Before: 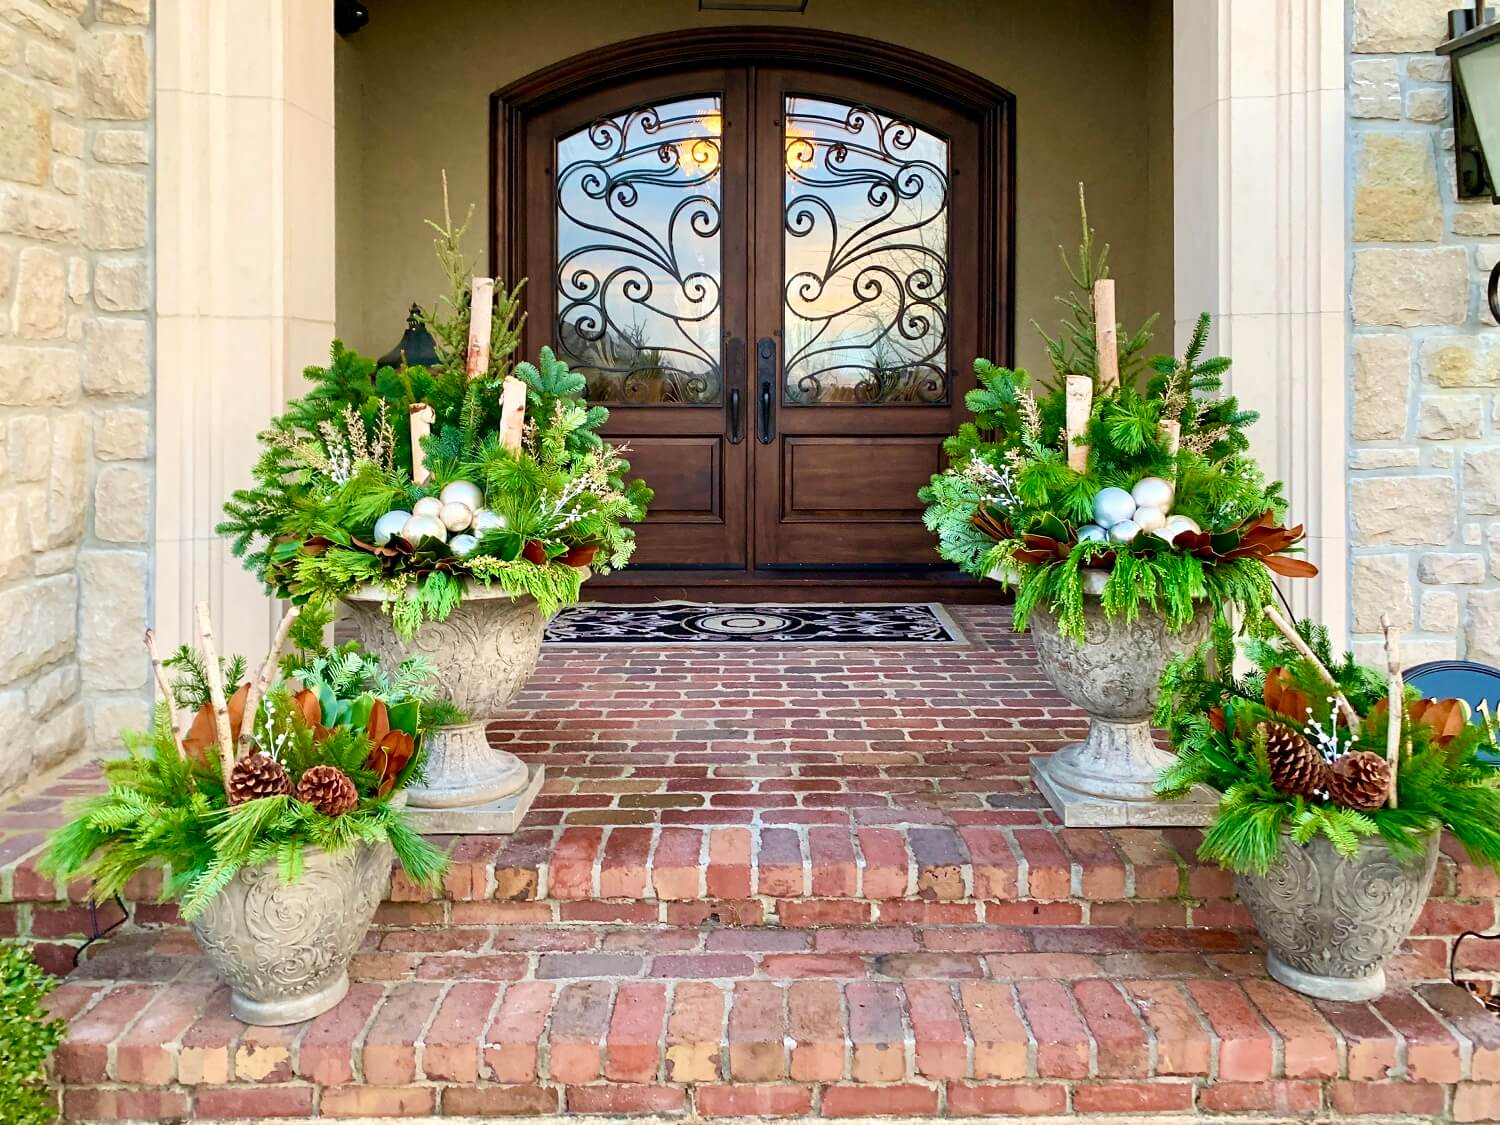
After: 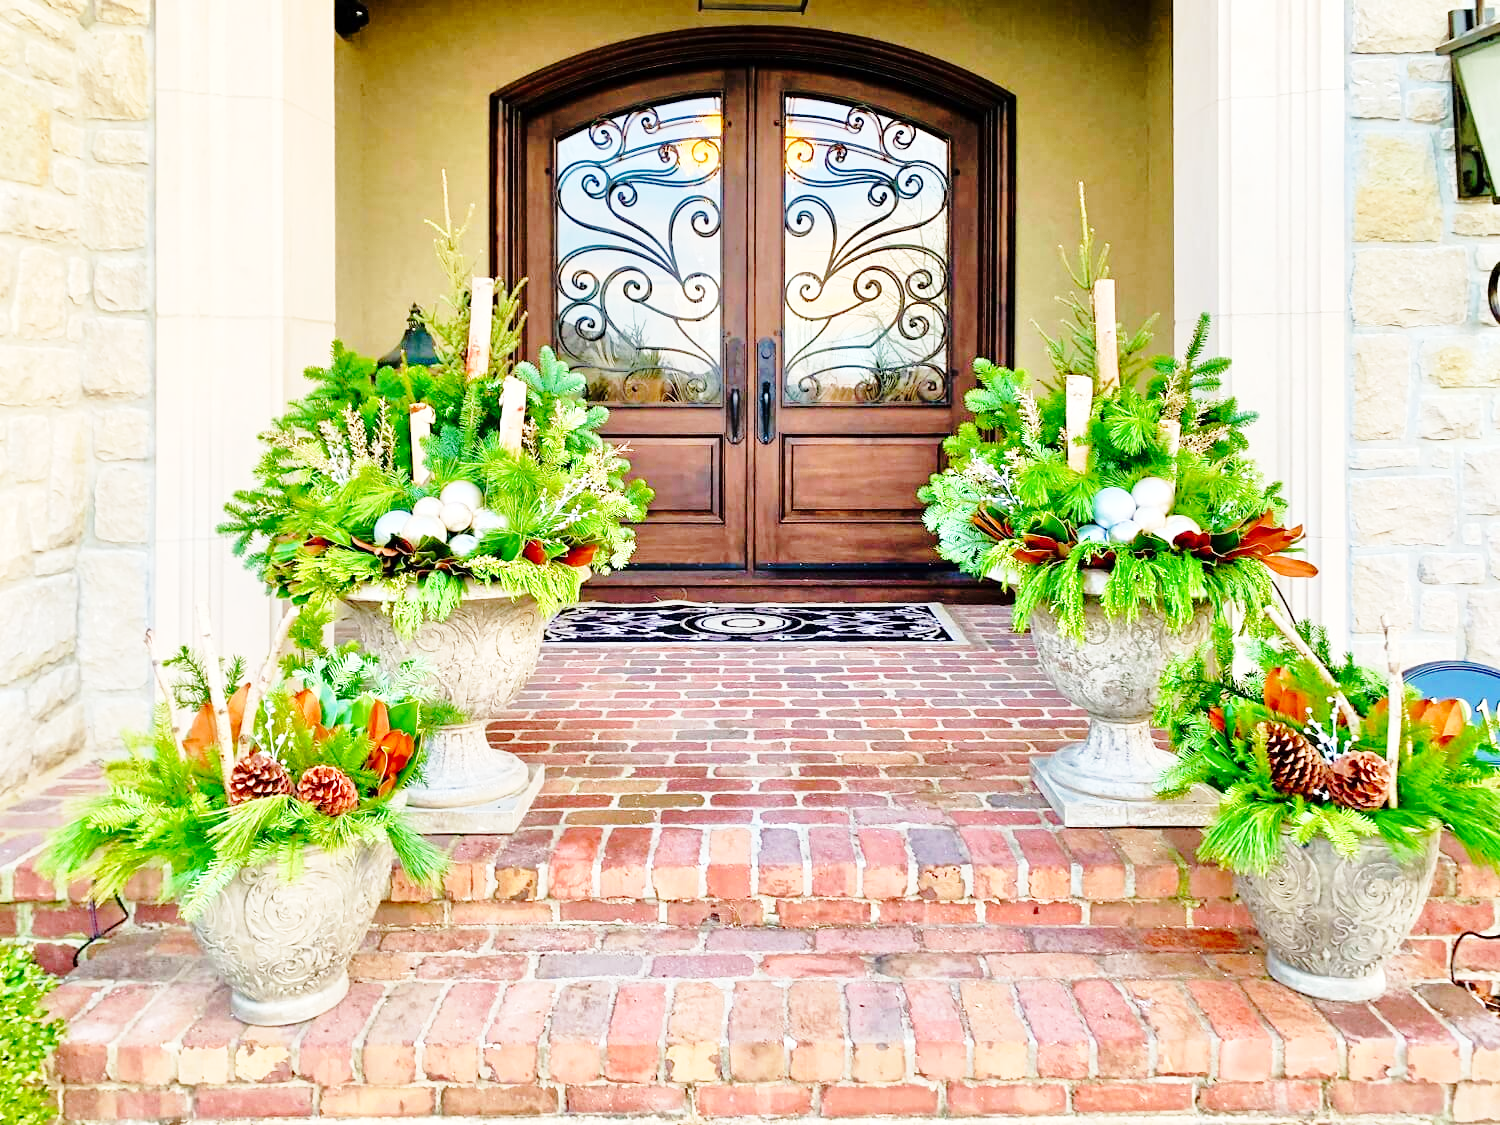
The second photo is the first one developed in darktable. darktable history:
base curve: curves: ch0 [(0, 0) (0.028, 0.03) (0.121, 0.232) (0.46, 0.748) (0.859, 0.968) (1, 1)], preserve colors none
tone equalizer: -7 EV 0.15 EV, -6 EV 0.6 EV, -5 EV 1.15 EV, -4 EV 1.33 EV, -3 EV 1.15 EV, -2 EV 0.6 EV, -1 EV 0.15 EV, mask exposure compensation -0.5 EV
